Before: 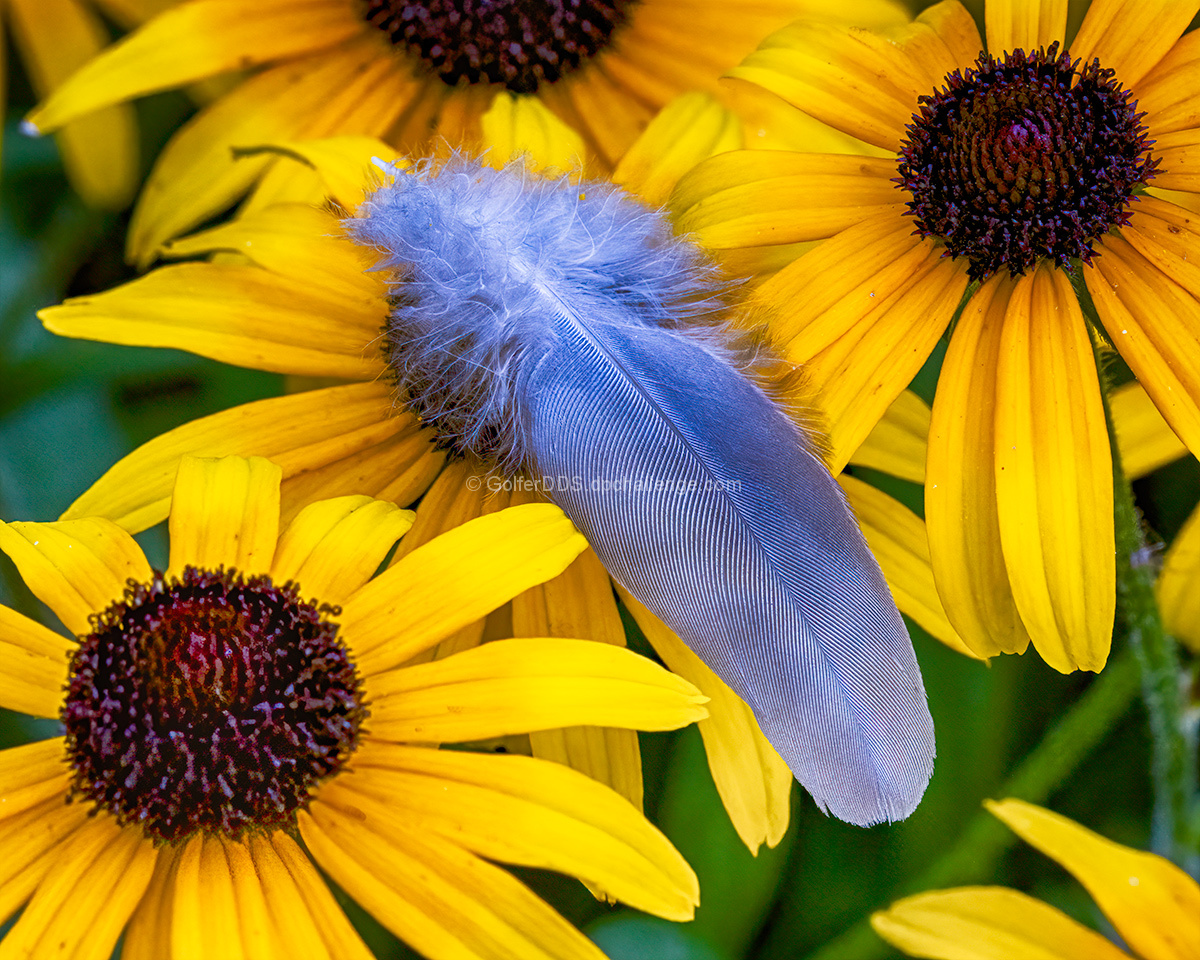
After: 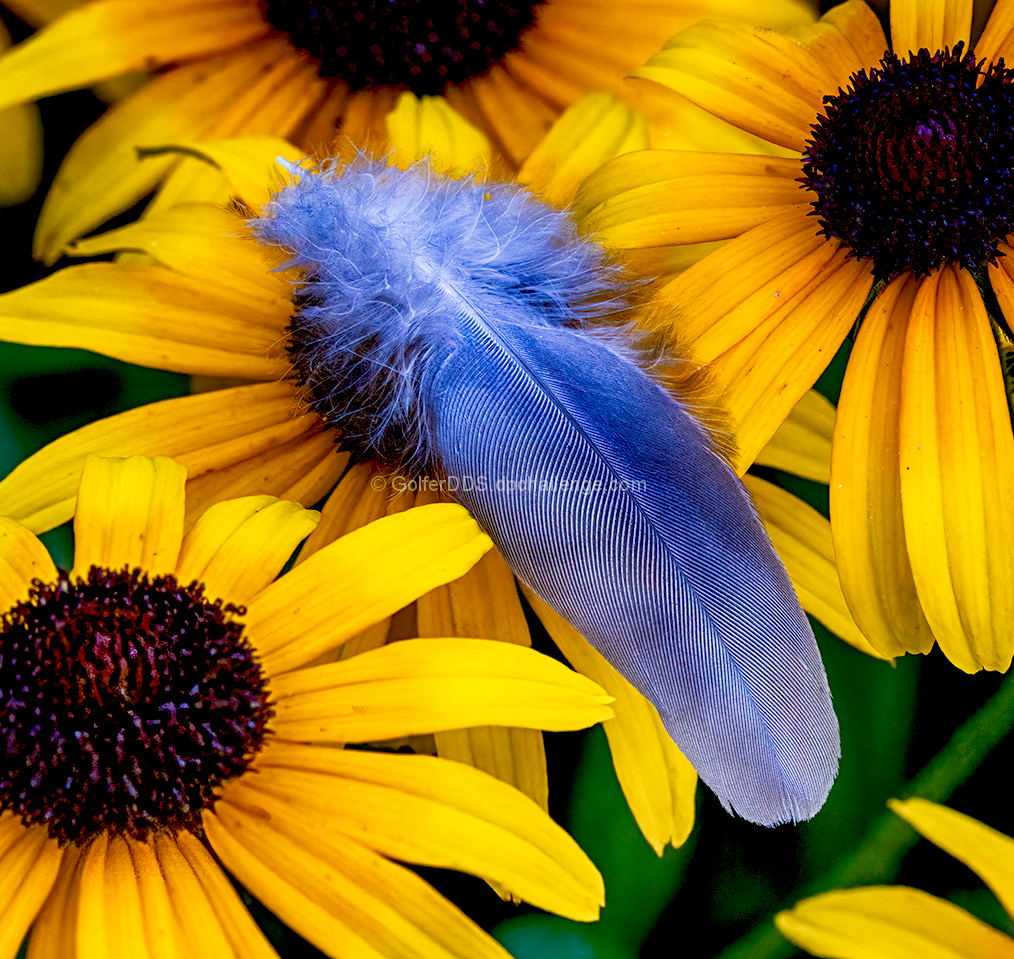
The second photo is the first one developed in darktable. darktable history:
crop: left 7.991%, right 7.496%
exposure: black level correction 0.047, exposure 0.013 EV, compensate highlight preservation false
base curve: curves: ch0 [(0, 0) (0.303, 0.277) (1, 1)], preserve colors none
